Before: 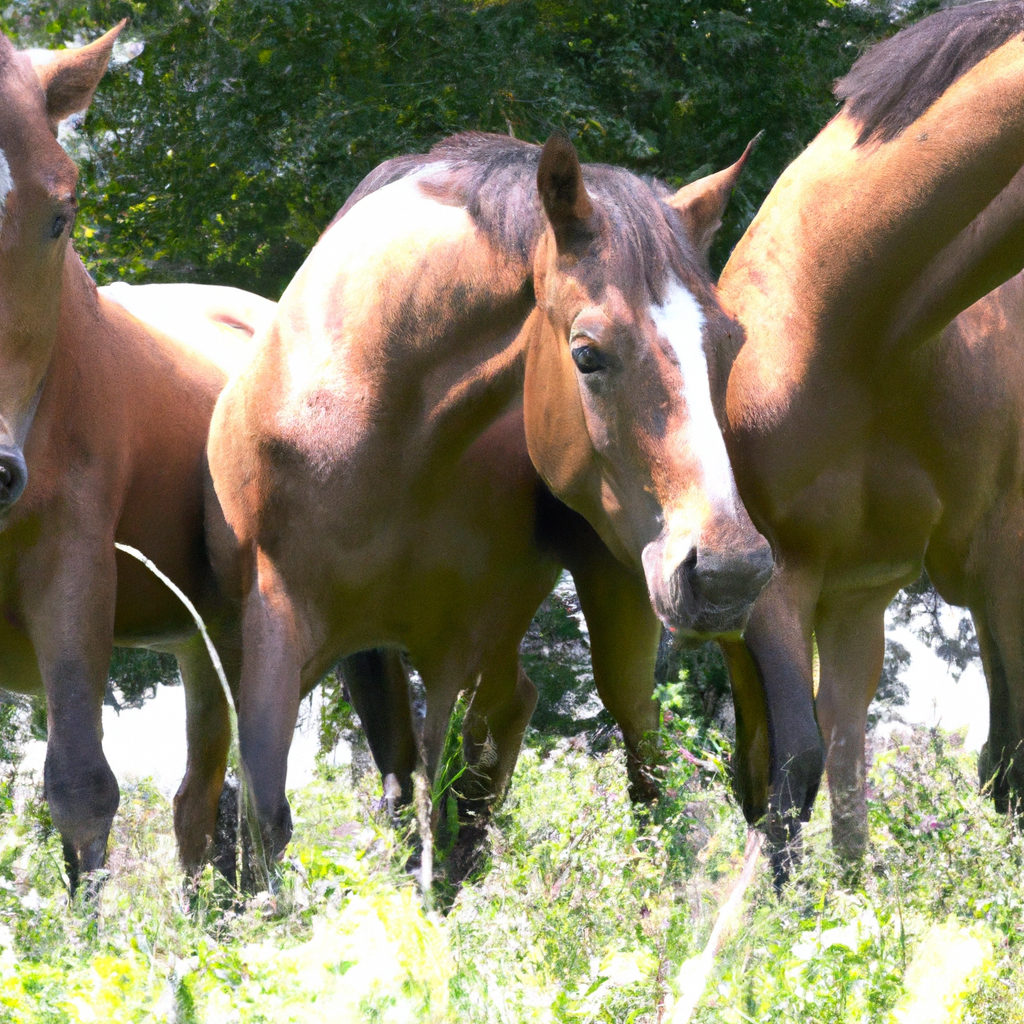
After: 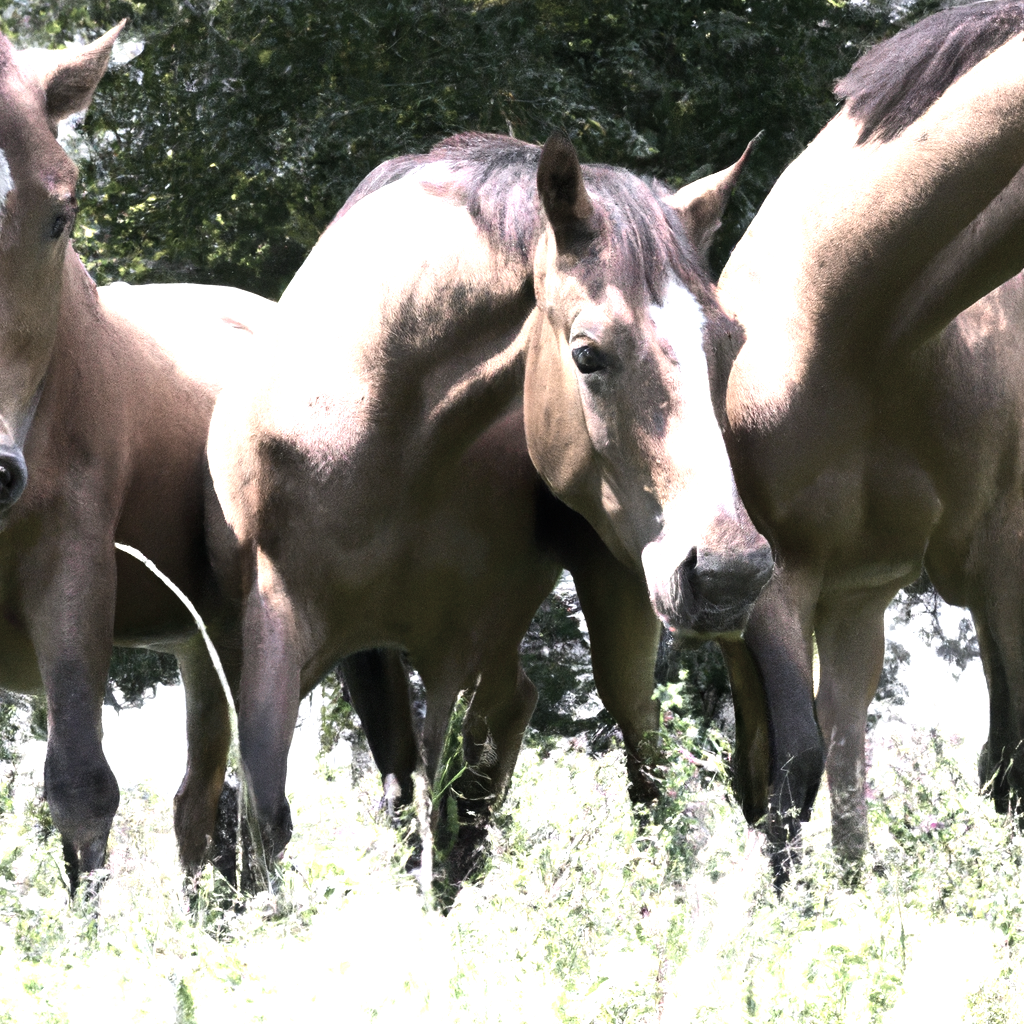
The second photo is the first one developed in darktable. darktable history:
tone equalizer: -8 EV -0.742 EV, -7 EV -0.732 EV, -6 EV -0.624 EV, -5 EV -0.421 EV, -3 EV 0.374 EV, -2 EV 0.6 EV, -1 EV 0.681 EV, +0 EV 0.758 EV, edges refinement/feathering 500, mask exposure compensation -1.57 EV, preserve details no
color zones: curves: ch0 [(0, 0.6) (0.129, 0.585) (0.193, 0.596) (0.429, 0.5) (0.571, 0.5) (0.714, 0.5) (0.857, 0.5) (1, 0.6)]; ch1 [(0, 0.453) (0.112, 0.245) (0.213, 0.252) (0.429, 0.233) (0.571, 0.231) (0.683, 0.242) (0.857, 0.296) (1, 0.453)]
